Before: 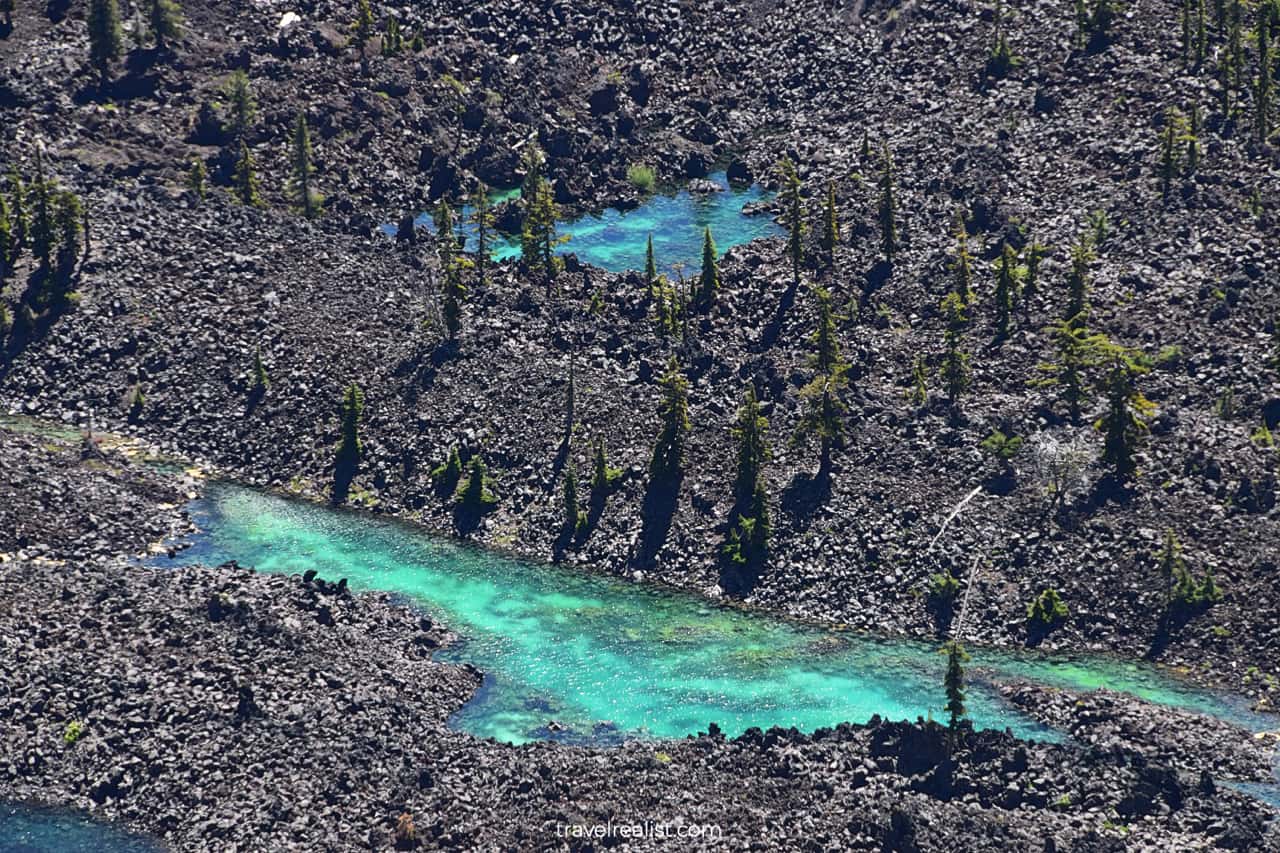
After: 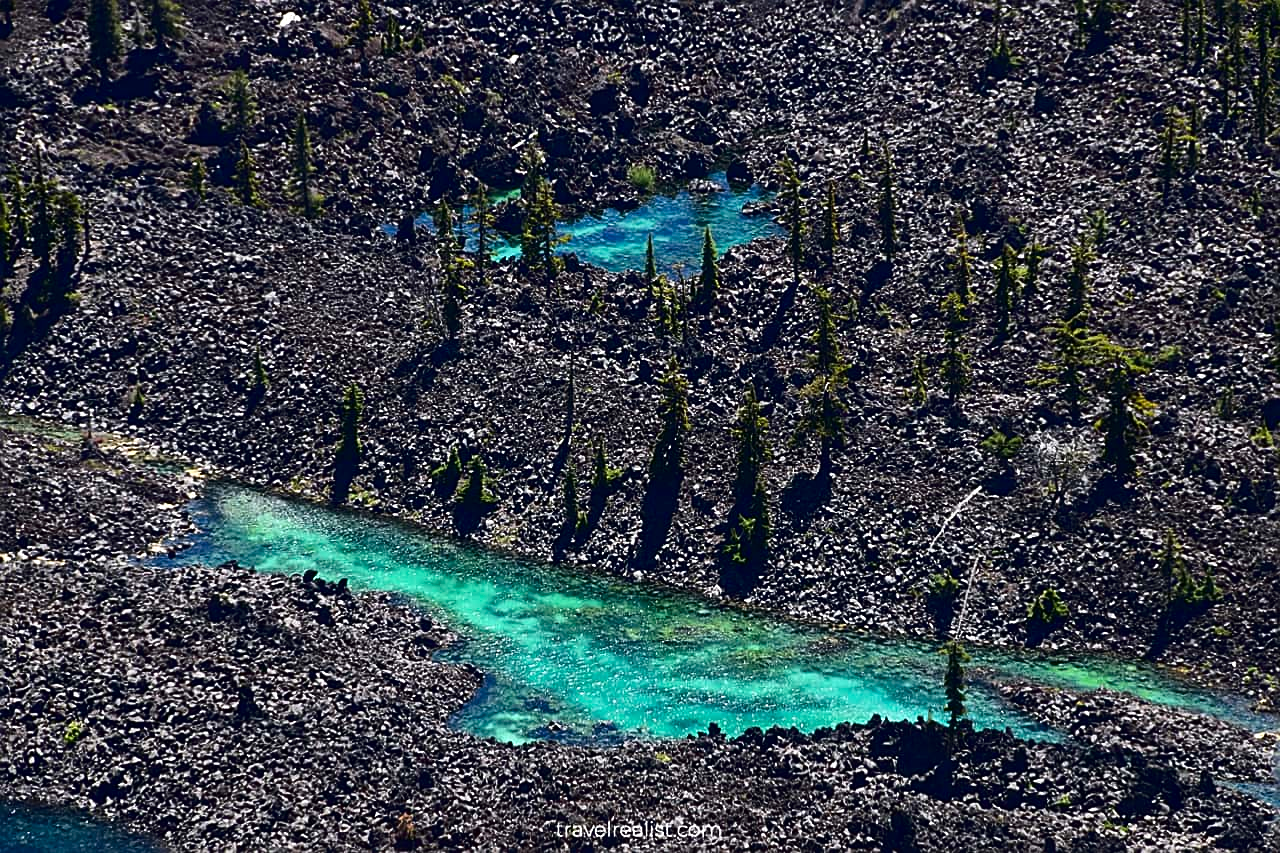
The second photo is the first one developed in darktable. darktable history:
sharpen: on, module defaults
contrast brightness saturation: contrast 0.13, brightness -0.24, saturation 0.14
